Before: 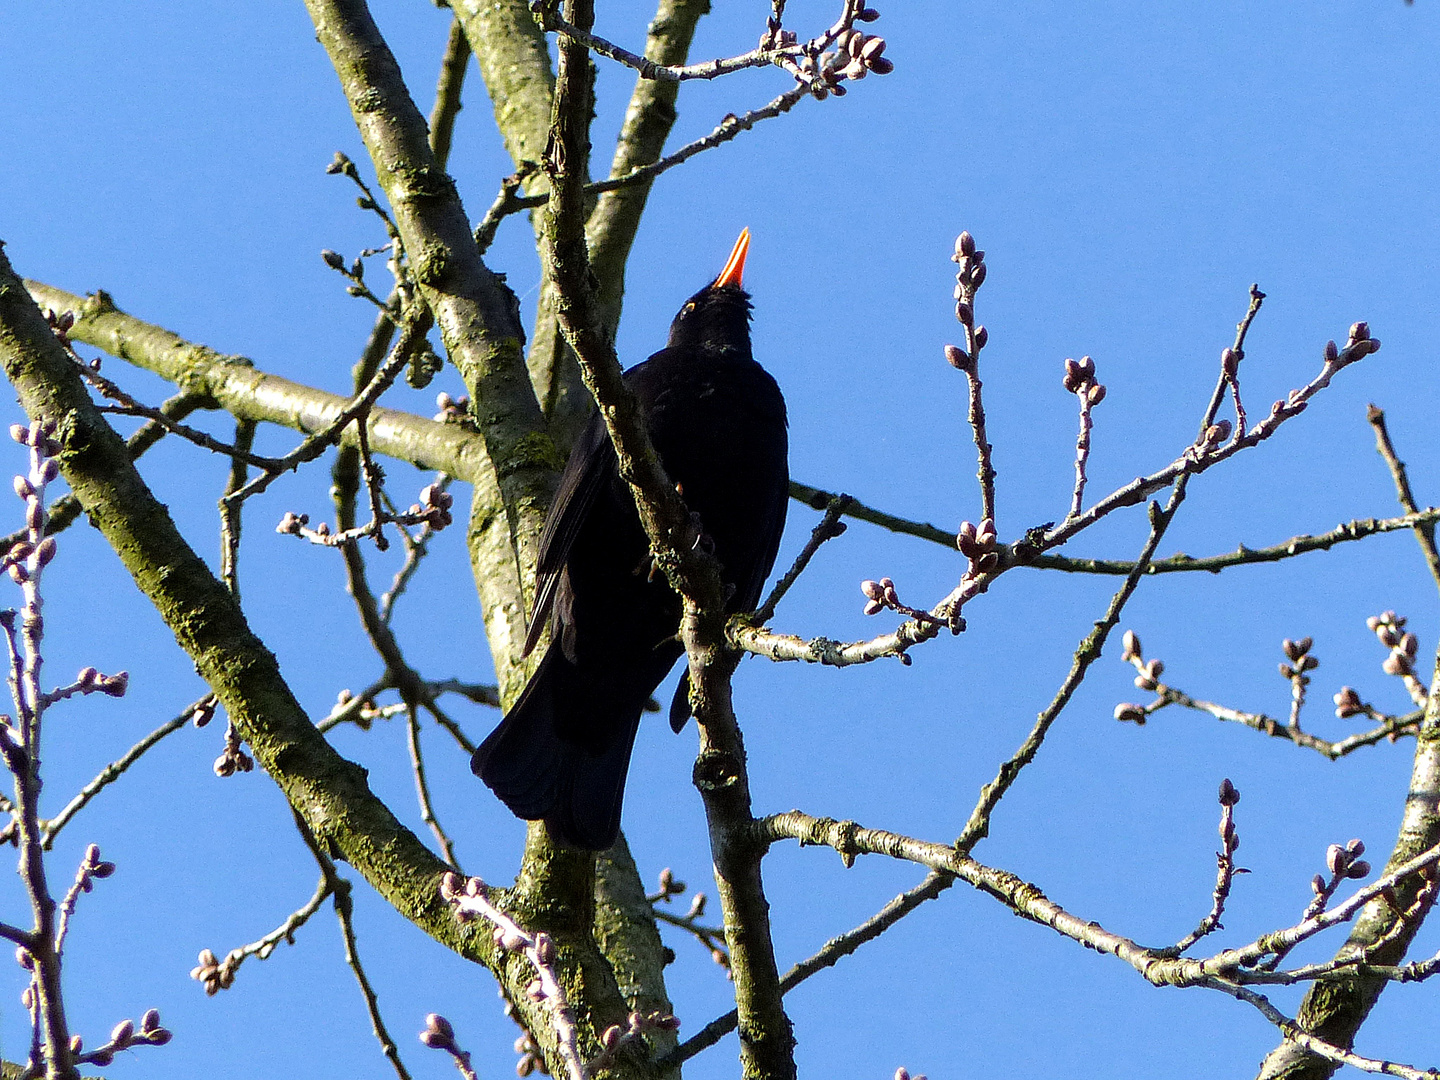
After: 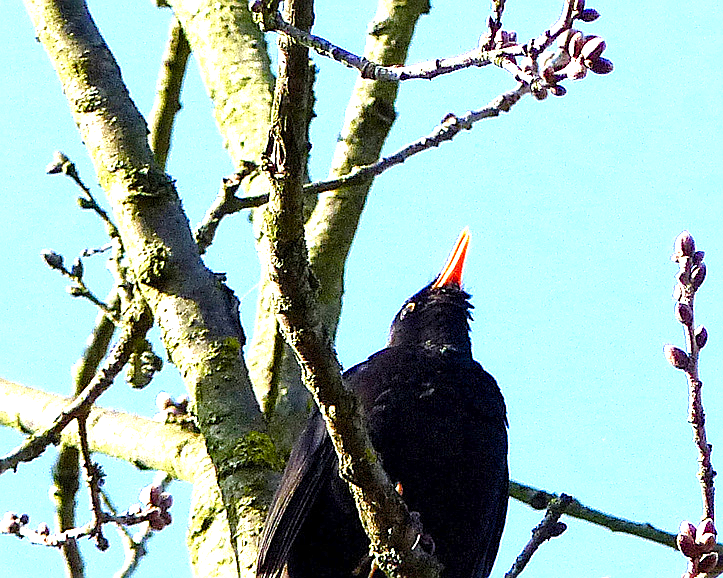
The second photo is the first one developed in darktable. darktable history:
exposure: black level correction 0, exposure 1.63 EV, compensate highlight preservation false
color balance rgb: perceptual saturation grading › global saturation 20%, perceptual saturation grading › highlights -25.342%, perceptual saturation grading › shadows 49.374%
sharpen: on, module defaults
local contrast: mode bilateral grid, contrast 19, coarseness 50, detail 119%, midtone range 0.2
crop: left 19.506%, right 30.282%, bottom 46.436%
